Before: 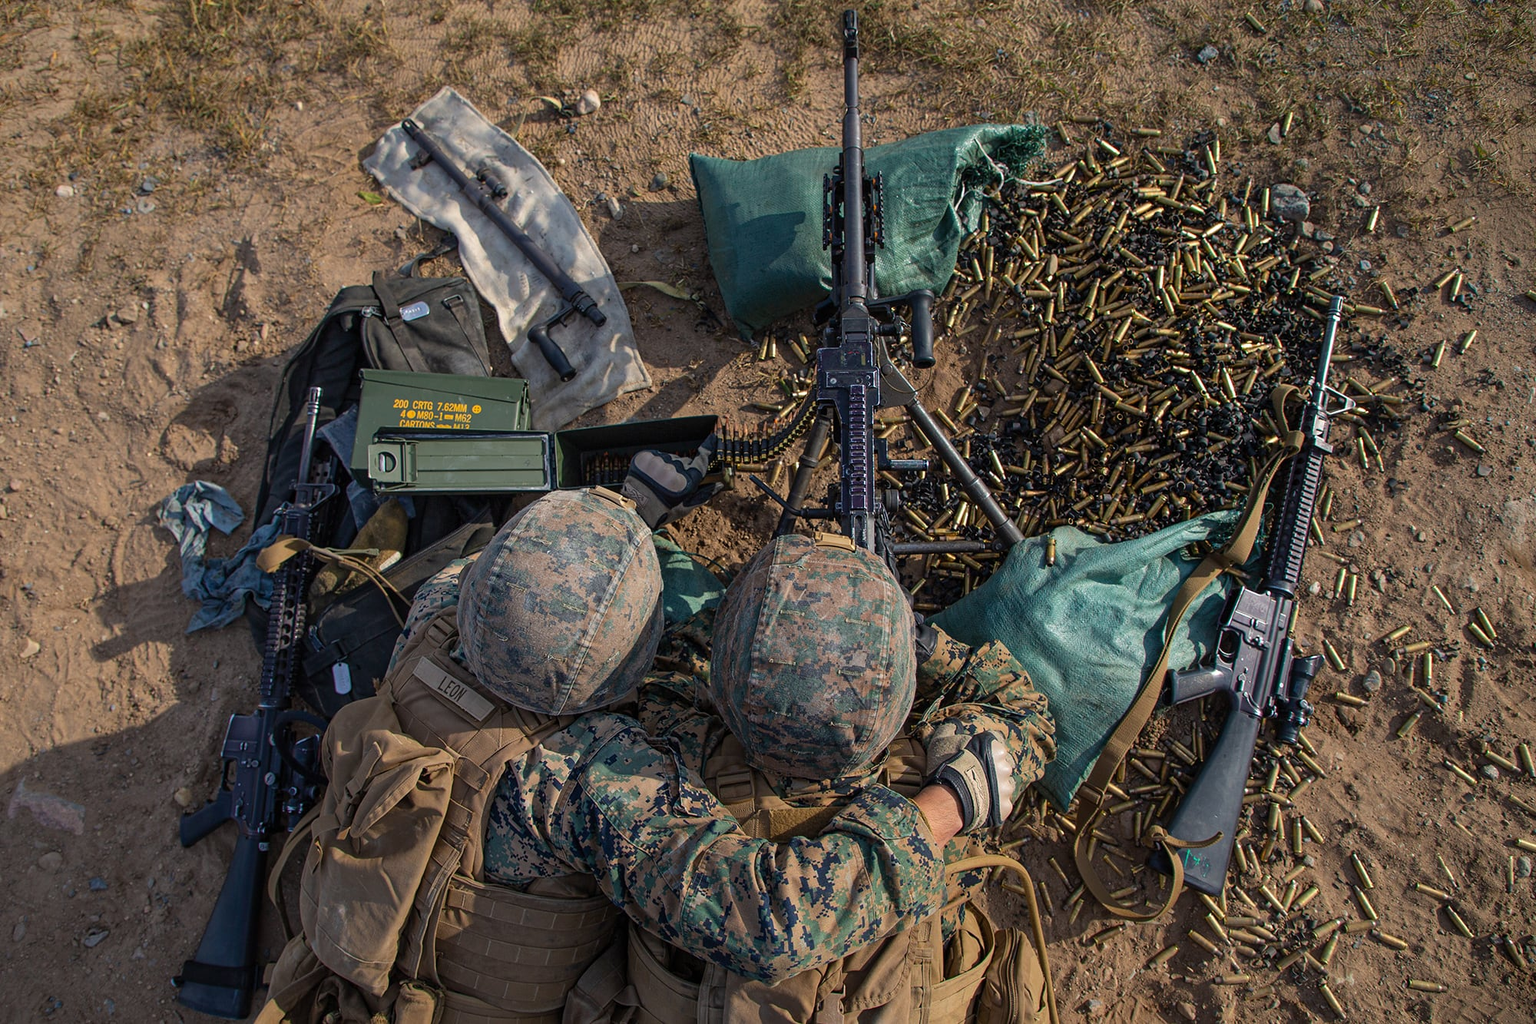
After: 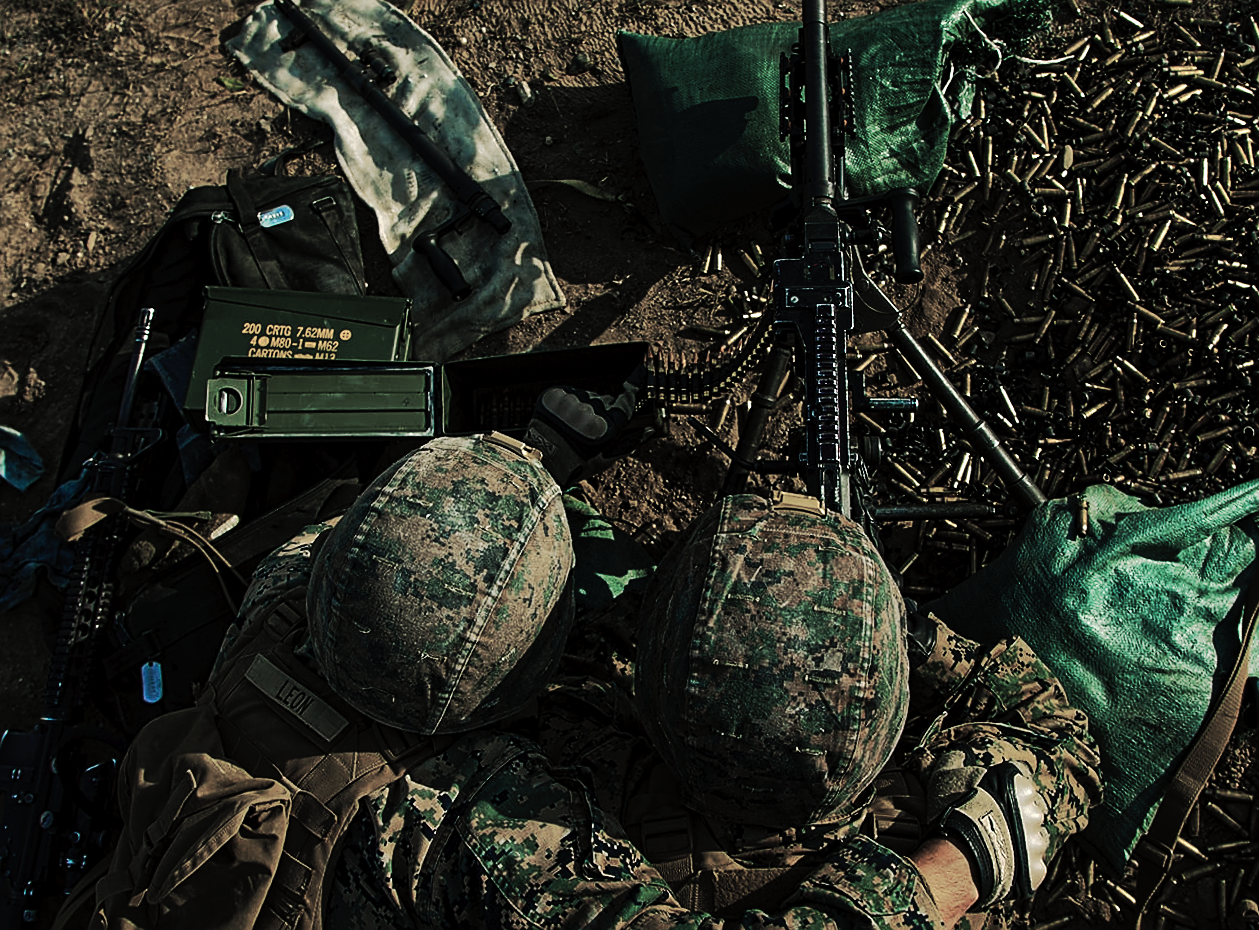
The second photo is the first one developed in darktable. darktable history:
rotate and perspective: rotation 0.128°, lens shift (vertical) -0.181, lens shift (horizontal) -0.044, shear 0.001, automatic cropping off
tone curve: curves: ch0 [(0, 0) (0.003, 0.011) (0.011, 0.014) (0.025, 0.018) (0.044, 0.023) (0.069, 0.028) (0.1, 0.031) (0.136, 0.039) (0.177, 0.056) (0.224, 0.081) (0.277, 0.129) (0.335, 0.188) (0.399, 0.256) (0.468, 0.367) (0.543, 0.514) (0.623, 0.684) (0.709, 0.785) (0.801, 0.846) (0.898, 0.884) (1, 1)], preserve colors none
sharpen: on, module defaults
crop: left 16.202%, top 11.208%, right 26.045%, bottom 20.557%
white balance: red 0.925, blue 1.046
color balance rgb: perceptual saturation grading › global saturation 30%, global vibrance 20%
color zones: curves: ch0 [(0, 0.613) (0.01, 0.613) (0.245, 0.448) (0.498, 0.529) (0.642, 0.665) (0.879, 0.777) (0.99, 0.613)]; ch1 [(0, 0.272) (0.219, 0.127) (0.724, 0.346)]
color balance: mode lift, gamma, gain (sRGB), lift [1.014, 0.966, 0.918, 0.87], gamma [0.86, 0.734, 0.918, 0.976], gain [1.063, 1.13, 1.063, 0.86]
